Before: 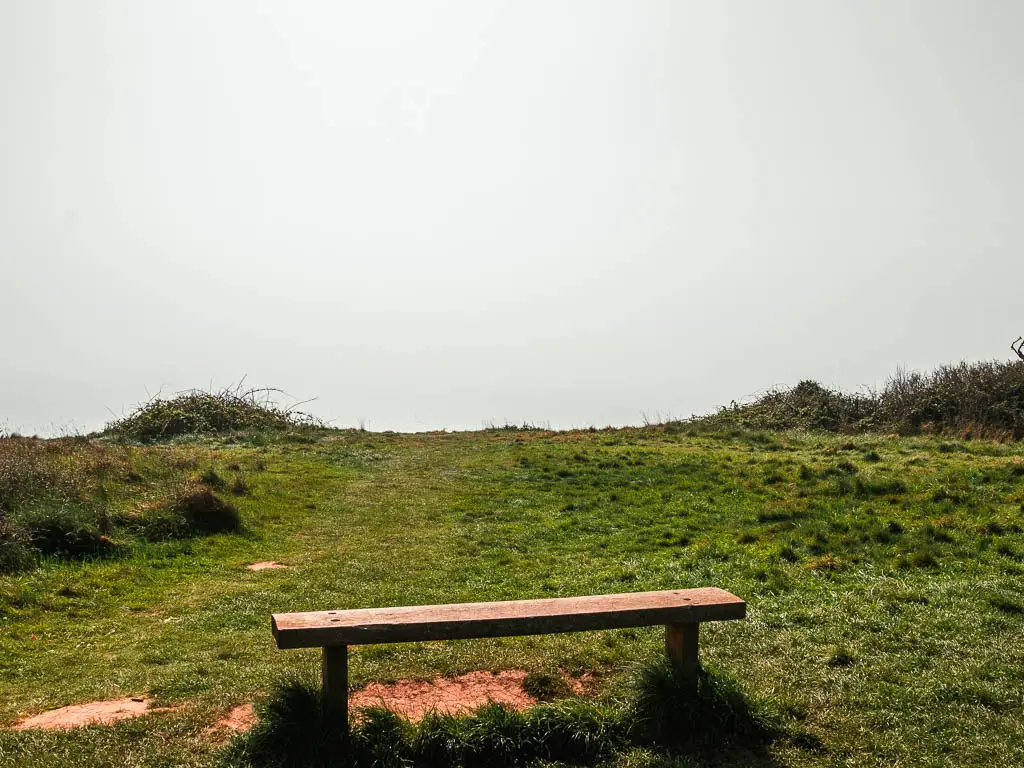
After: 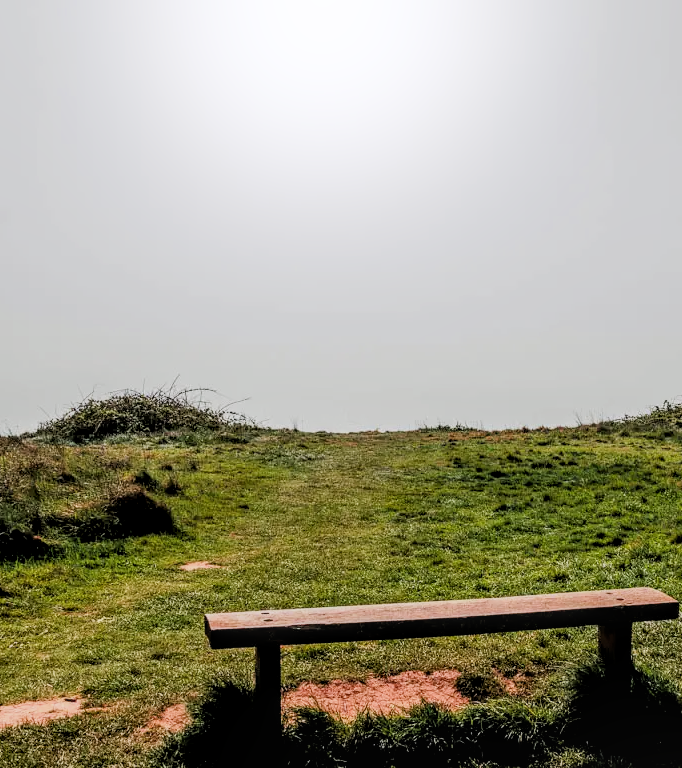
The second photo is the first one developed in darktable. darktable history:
crop and rotate: left 6.617%, right 26.717%
white balance: red 1.009, blue 1.027
exposure: exposure 0.178 EV, compensate exposure bias true, compensate highlight preservation false
tone equalizer: on, module defaults
filmic rgb: black relative exposure -4.38 EV, white relative exposure 4.56 EV, hardness 2.37, contrast 1.05
local contrast: on, module defaults
bloom: size 16%, threshold 98%, strength 20%
